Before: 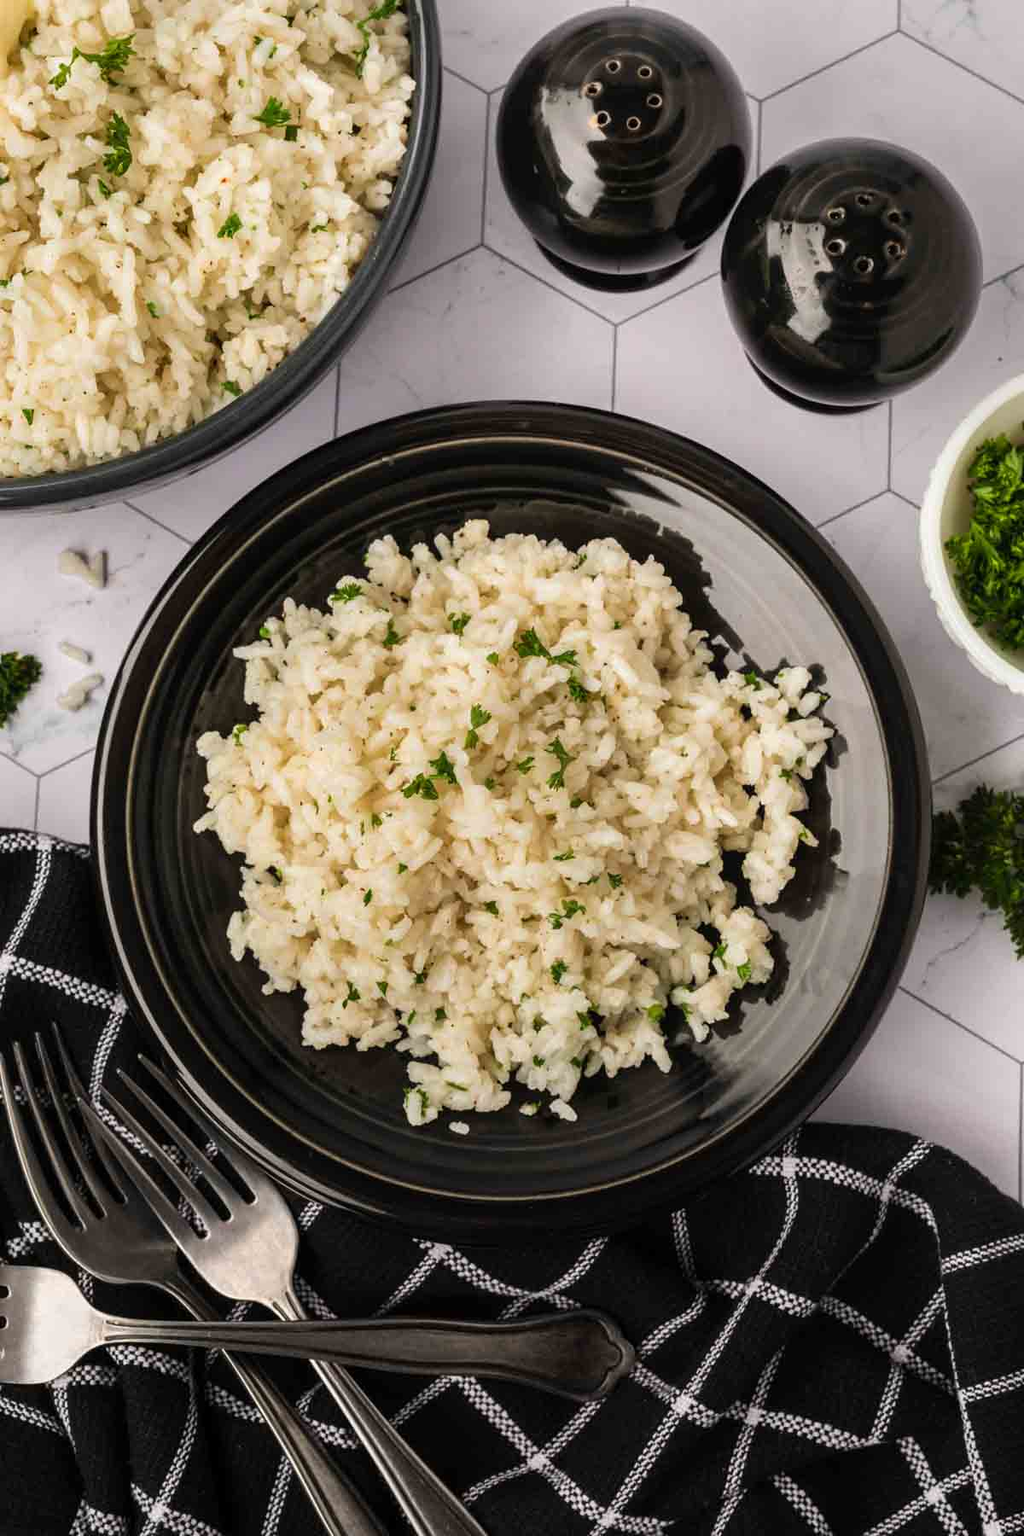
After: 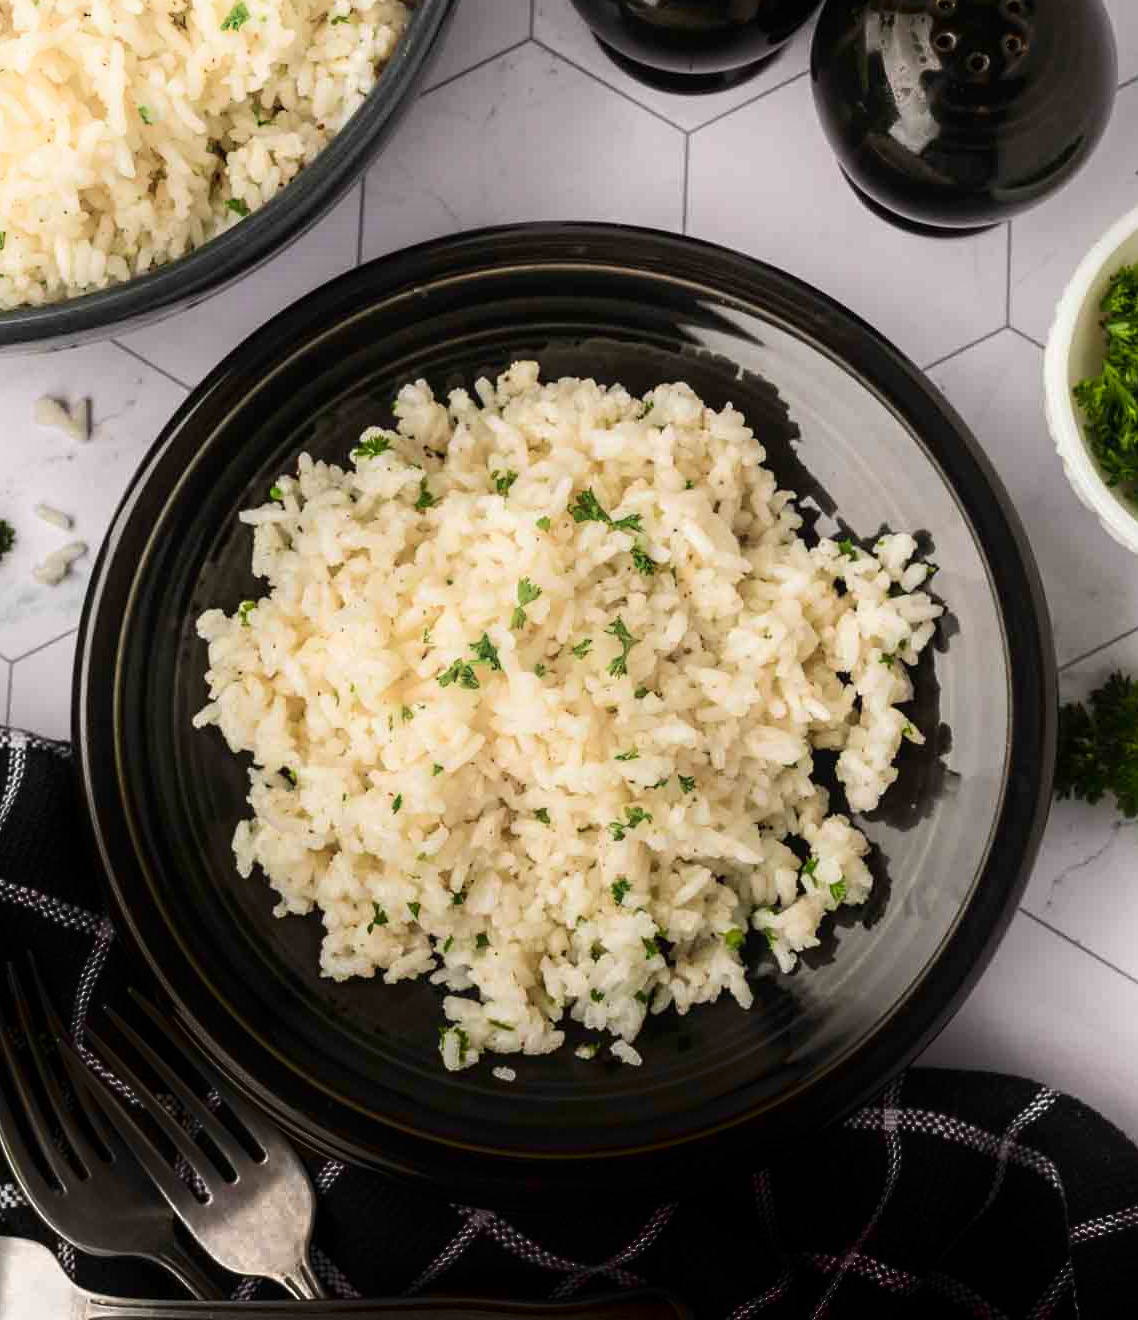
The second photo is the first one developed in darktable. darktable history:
shadows and highlights: shadows -89.22, highlights 91.4, soften with gaussian
crop and rotate: left 2.883%, top 13.832%, right 2.258%, bottom 12.806%
